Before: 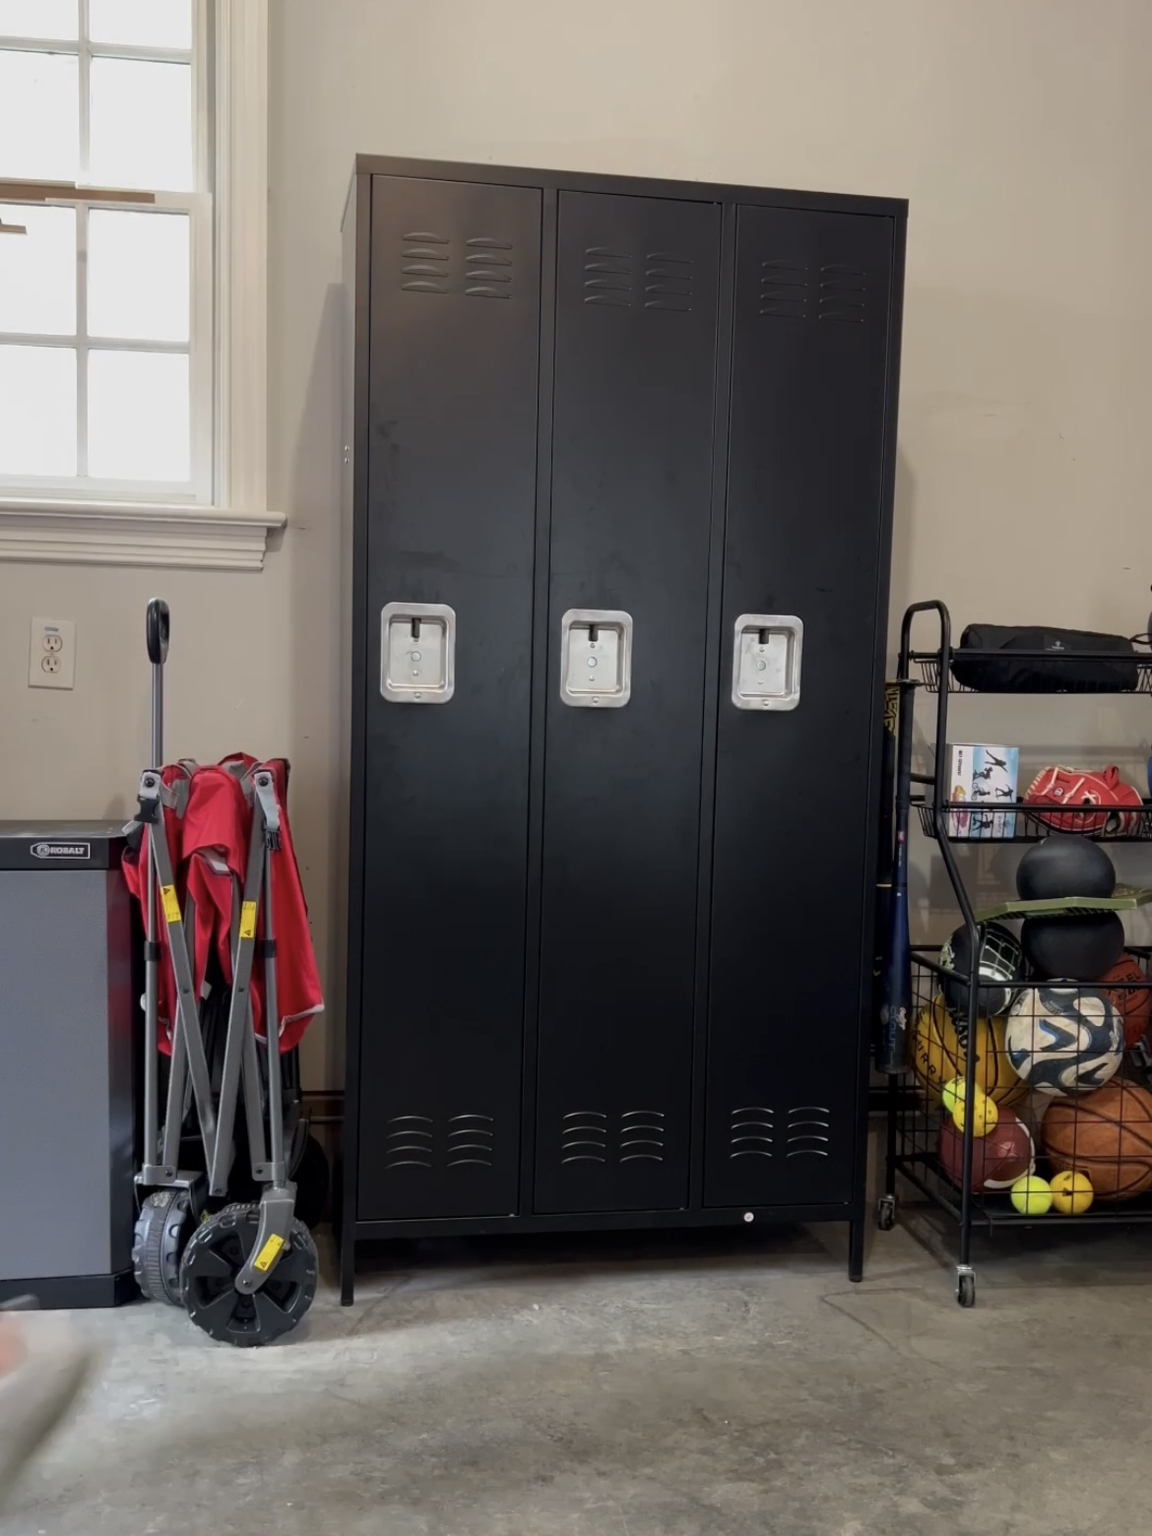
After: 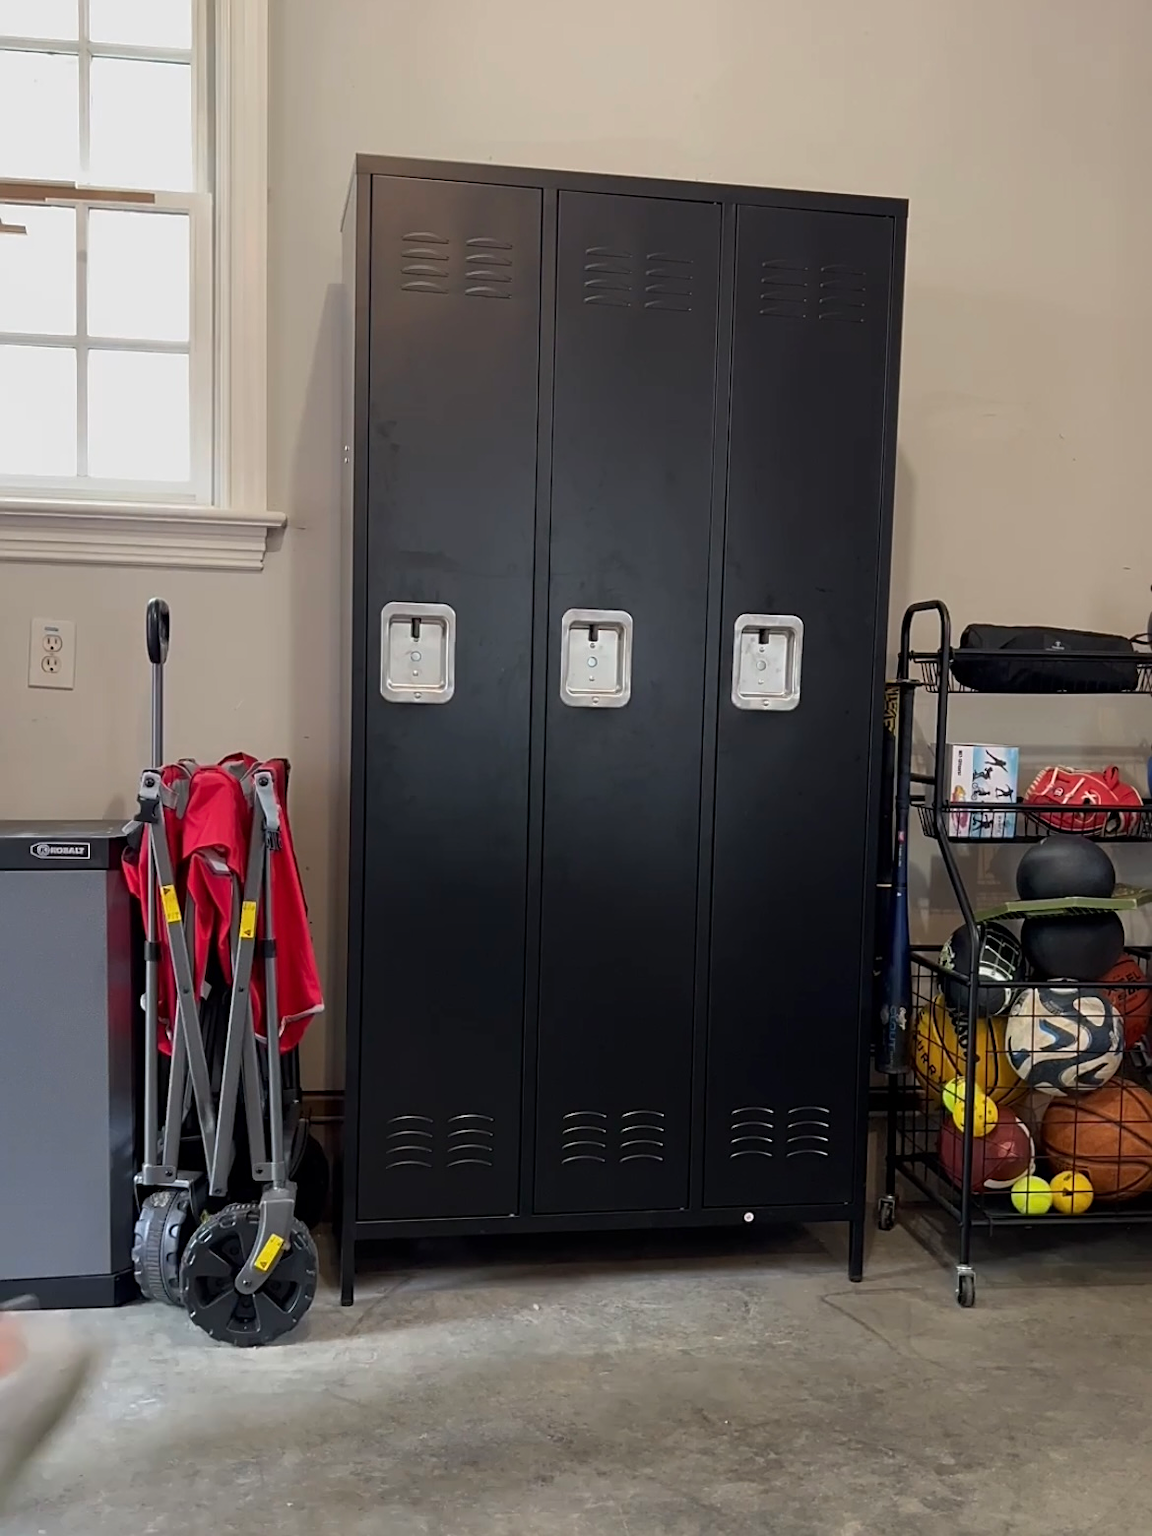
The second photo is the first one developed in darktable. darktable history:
color balance rgb: perceptual saturation grading › global saturation 0.441%
sharpen: on, module defaults
